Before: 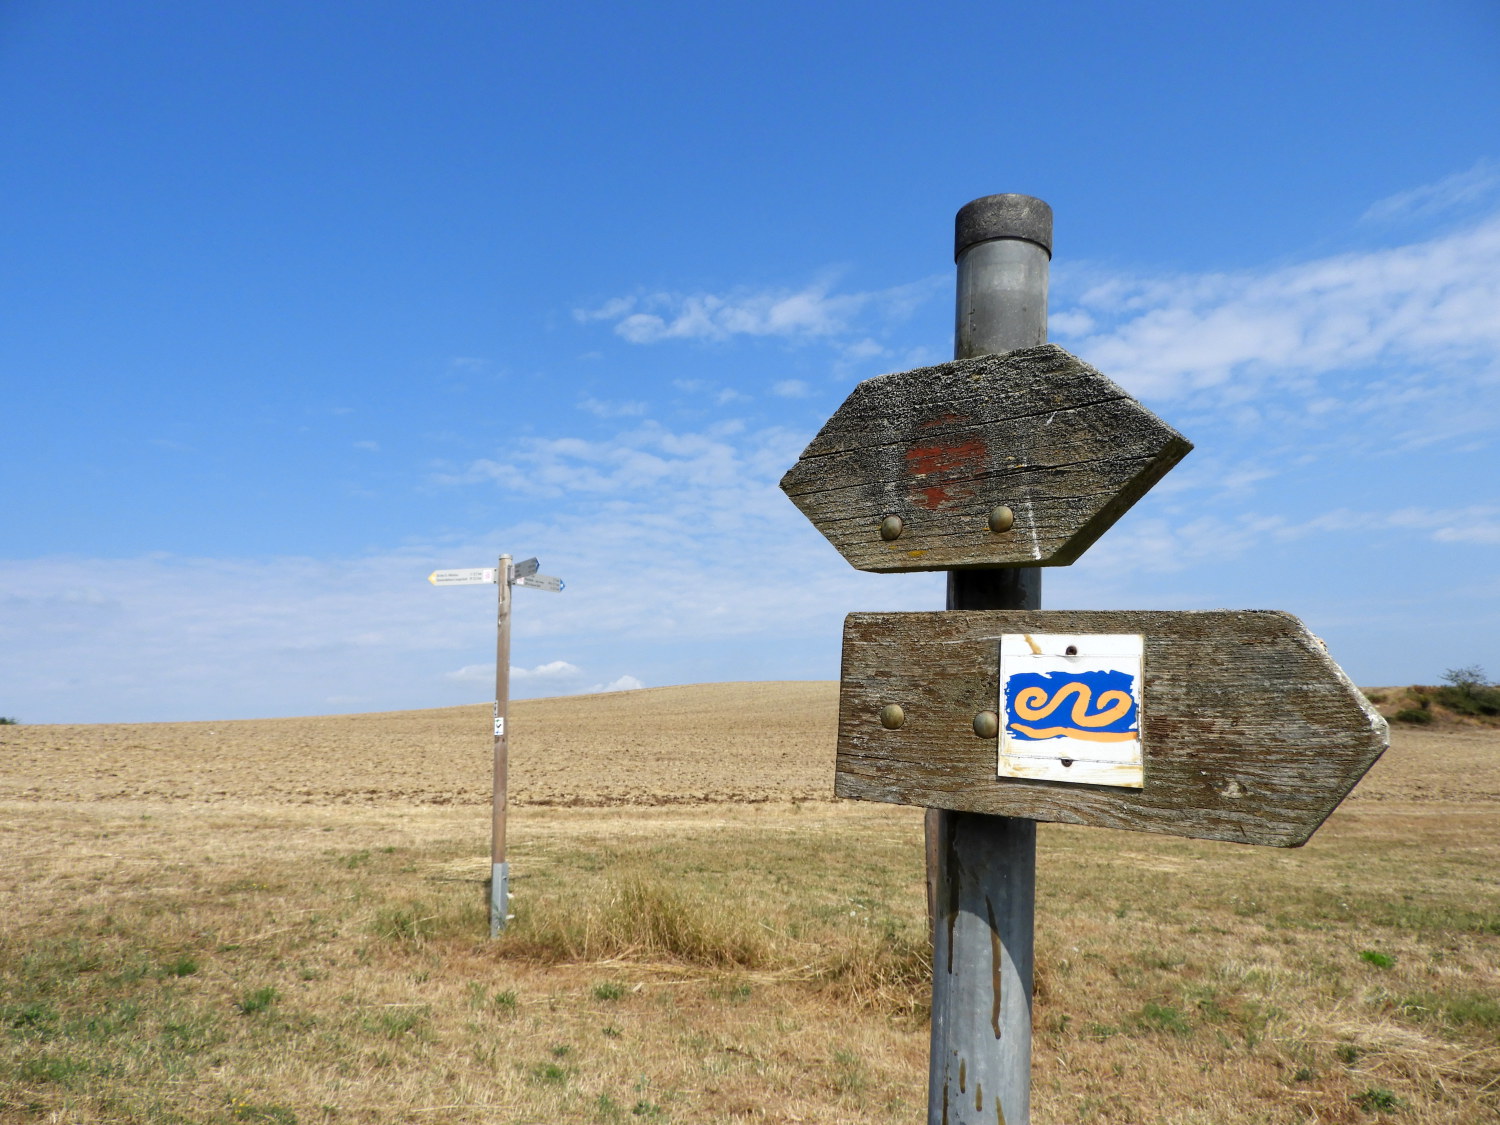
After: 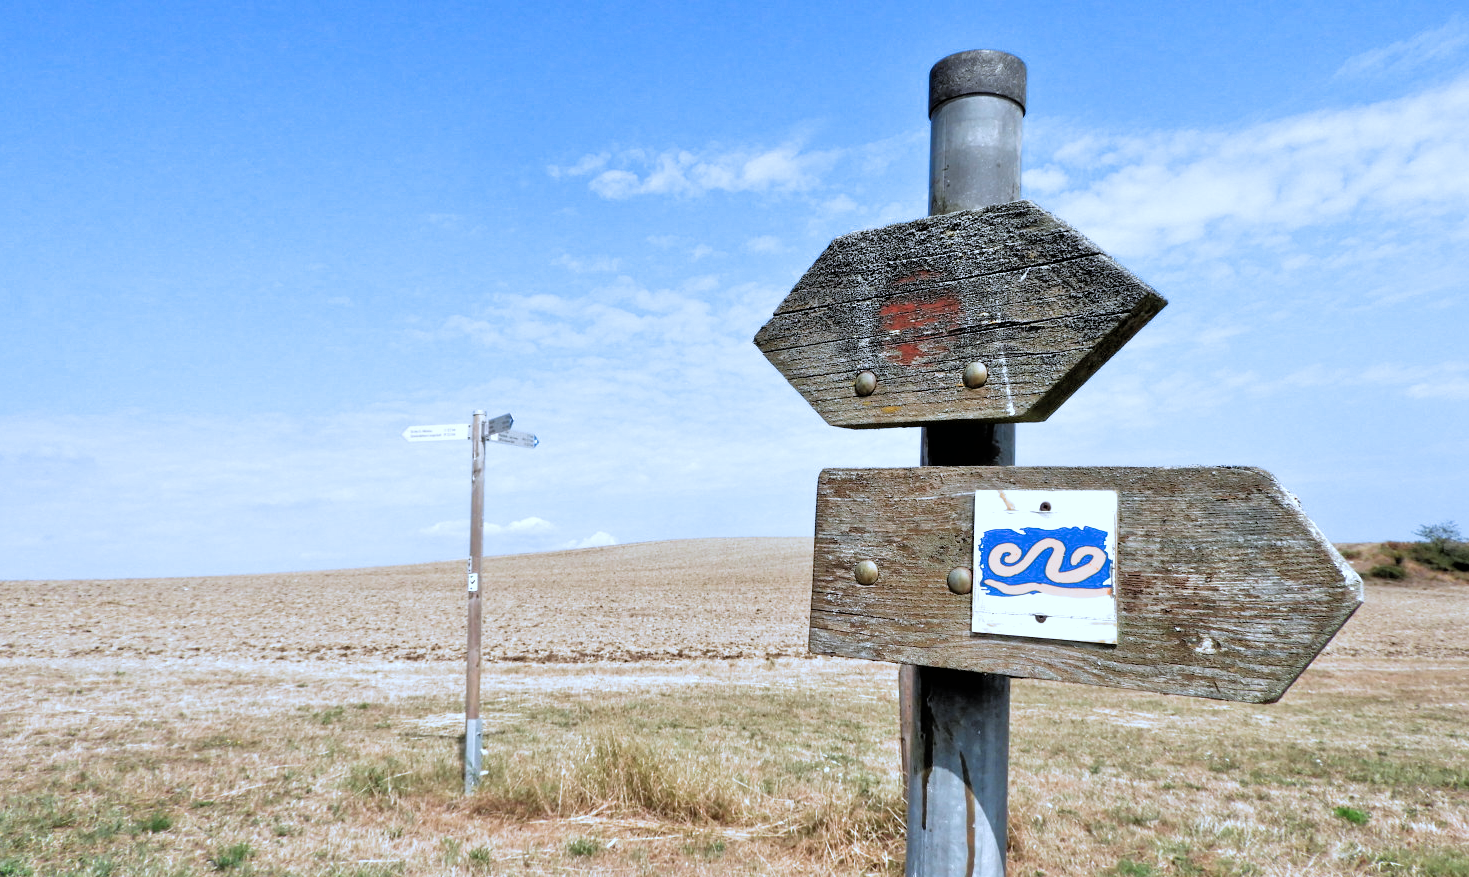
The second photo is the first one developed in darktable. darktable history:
crop and rotate: left 1.814%, top 12.818%, right 0.25%, bottom 9.225%
color correction: highlights a* -2.24, highlights b* -18.1
tone equalizer: -7 EV 0.15 EV, -6 EV 0.6 EV, -5 EV 1.15 EV, -4 EV 1.33 EV, -3 EV 1.15 EV, -2 EV 0.6 EV, -1 EV 0.15 EV, mask exposure compensation -0.5 EV
filmic rgb: black relative exposure -8.2 EV, white relative exposure 2.2 EV, threshold 3 EV, hardness 7.11, latitude 75%, contrast 1.325, highlights saturation mix -2%, shadows ↔ highlights balance 30%, preserve chrominance RGB euclidean norm, color science v5 (2021), contrast in shadows safe, contrast in highlights safe, enable highlight reconstruction true
